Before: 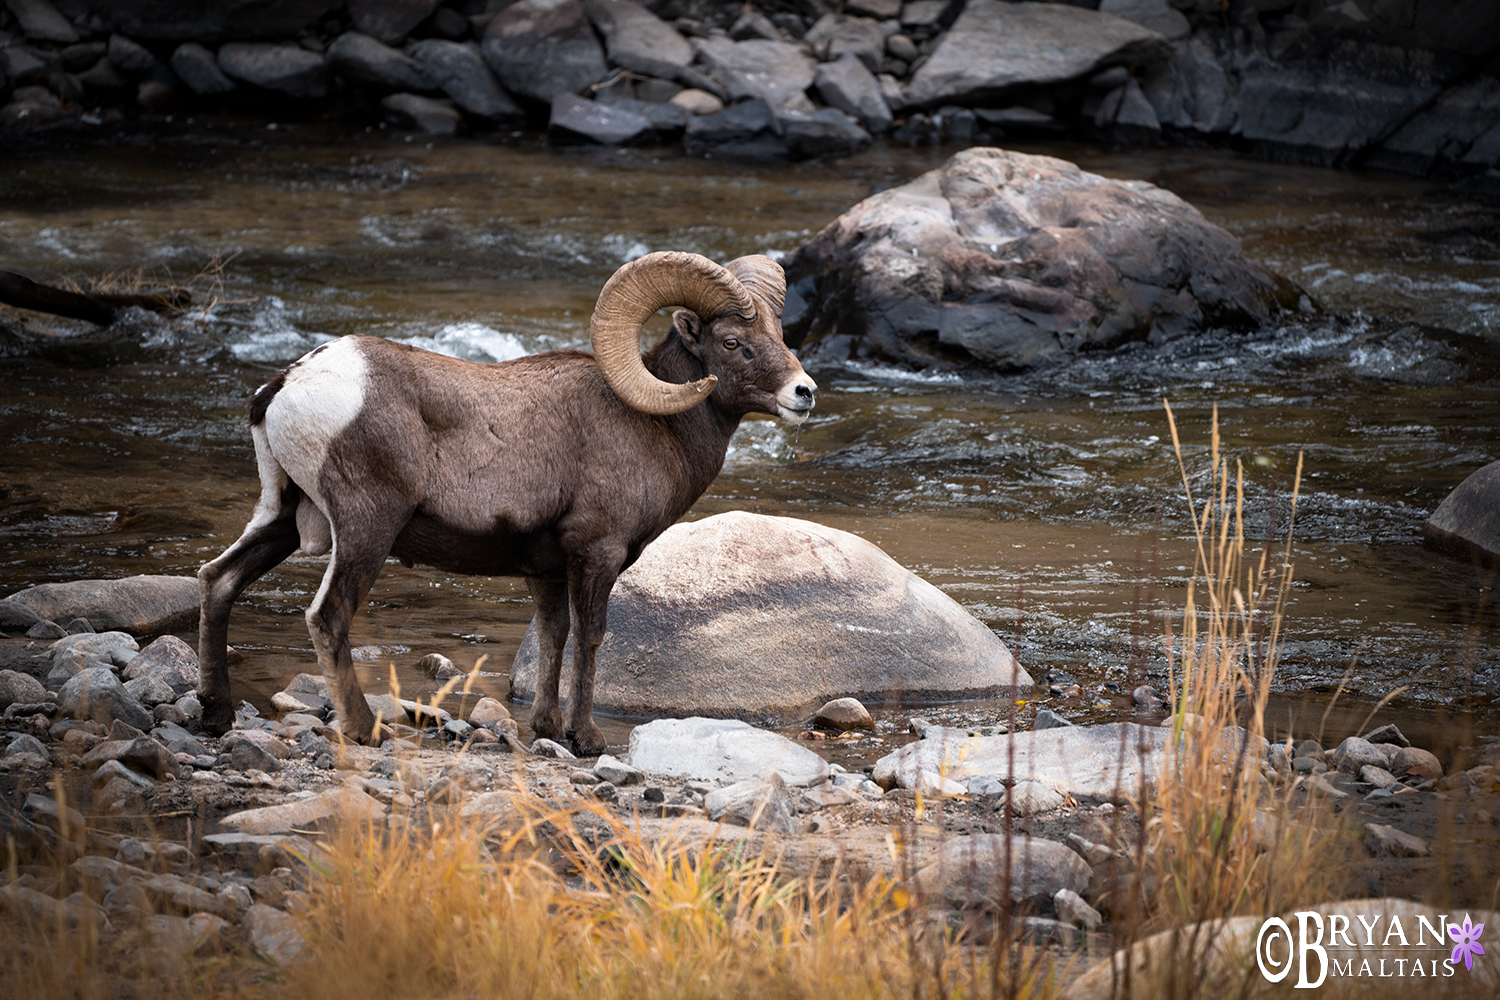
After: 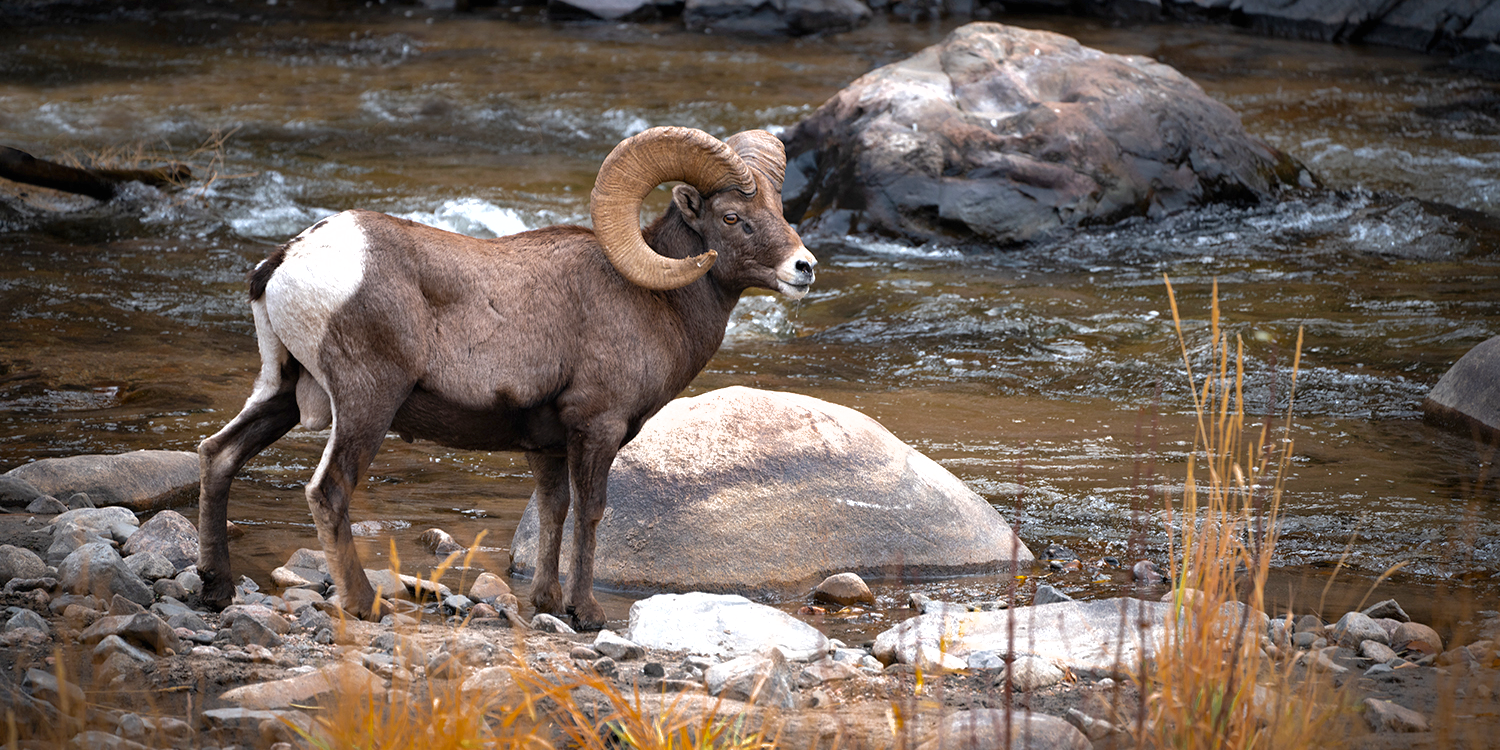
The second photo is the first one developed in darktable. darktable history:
crop and rotate: top 12.5%, bottom 12.5%
exposure: black level correction 0, exposure 0.5 EV, compensate highlight preservation false
shadows and highlights: on, module defaults
color zones: curves: ch0 [(0.11, 0.396) (0.195, 0.36) (0.25, 0.5) (0.303, 0.412) (0.357, 0.544) (0.75, 0.5) (0.967, 0.328)]; ch1 [(0, 0.468) (0.112, 0.512) (0.202, 0.6) (0.25, 0.5) (0.307, 0.352) (0.357, 0.544) (0.75, 0.5) (0.963, 0.524)]
